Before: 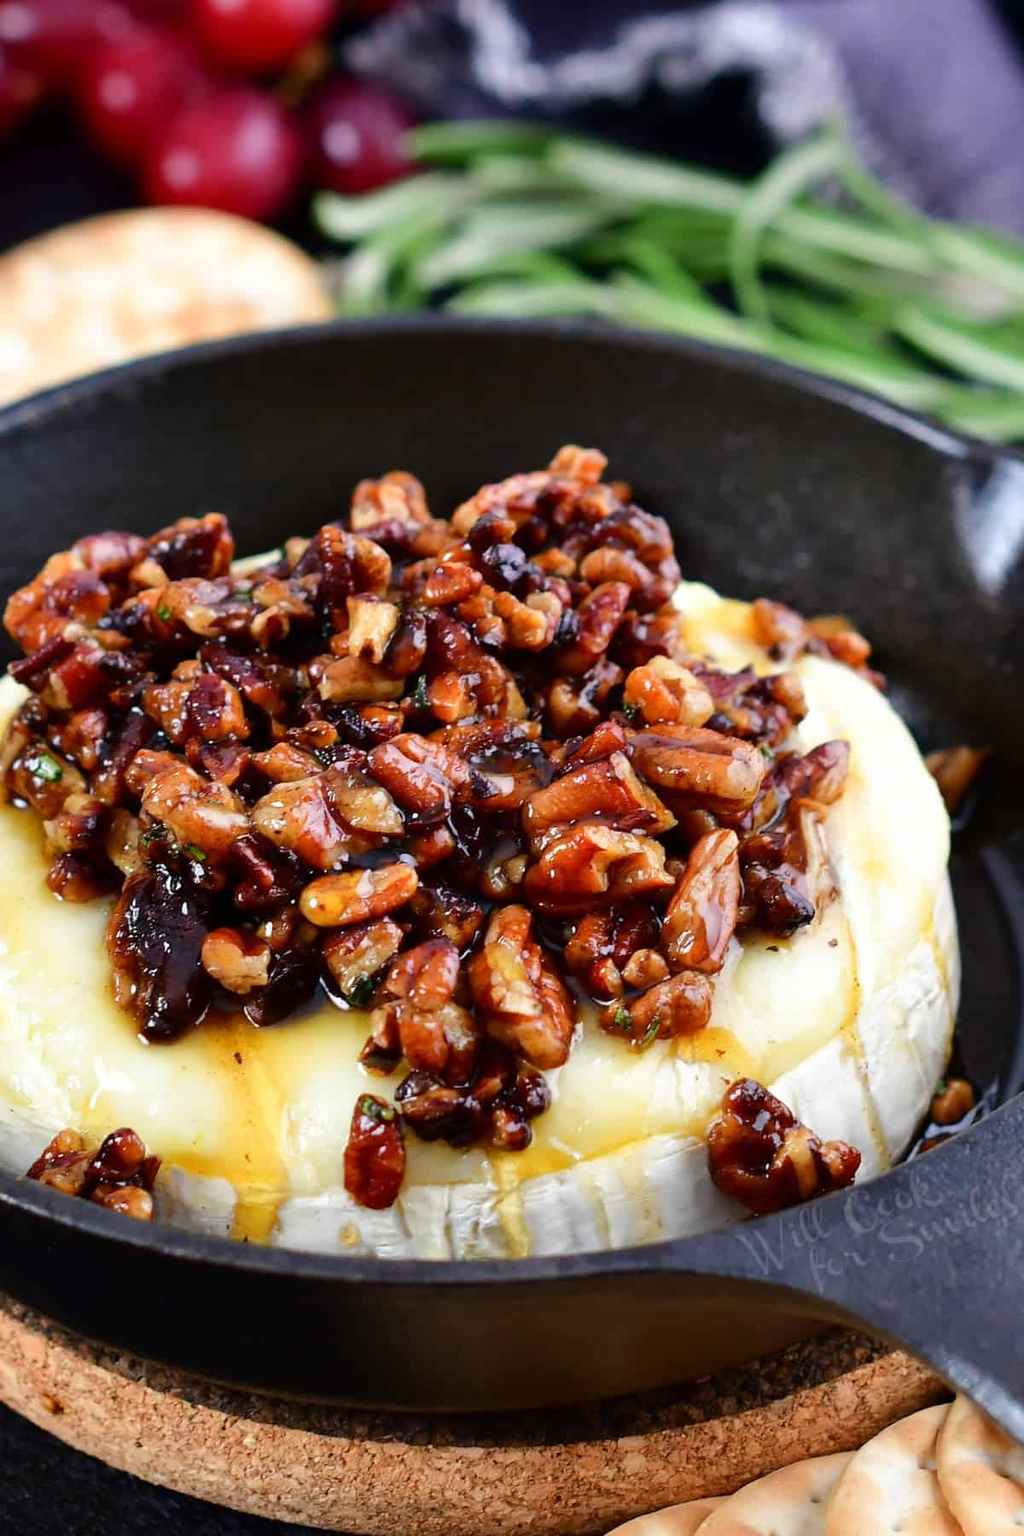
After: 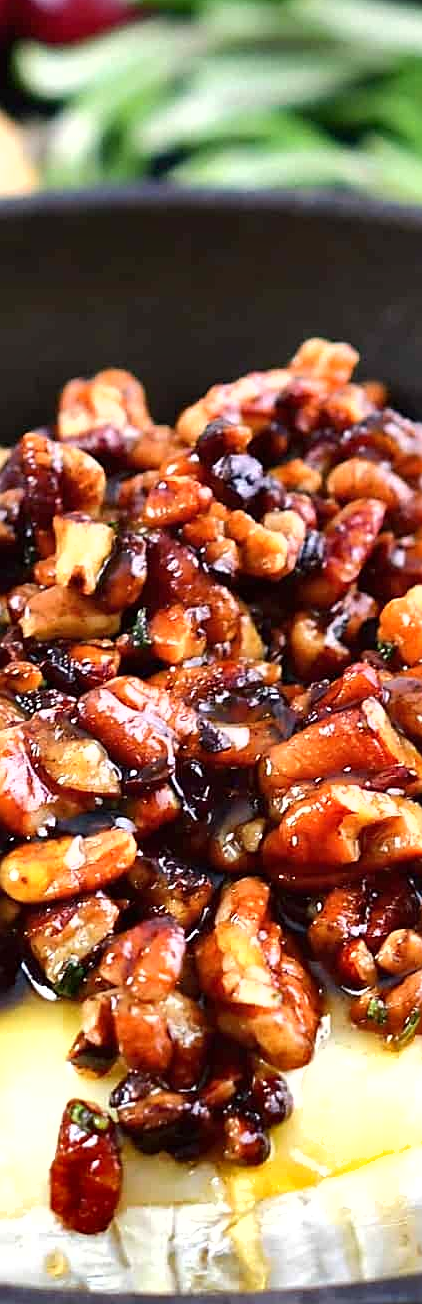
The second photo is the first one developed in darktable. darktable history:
sharpen: on, module defaults
exposure: black level correction 0, exposure 0.68 EV, compensate exposure bias true, compensate highlight preservation false
shadows and highlights: low approximation 0.01, soften with gaussian
crop and rotate: left 29.476%, top 10.214%, right 35.32%, bottom 17.333%
